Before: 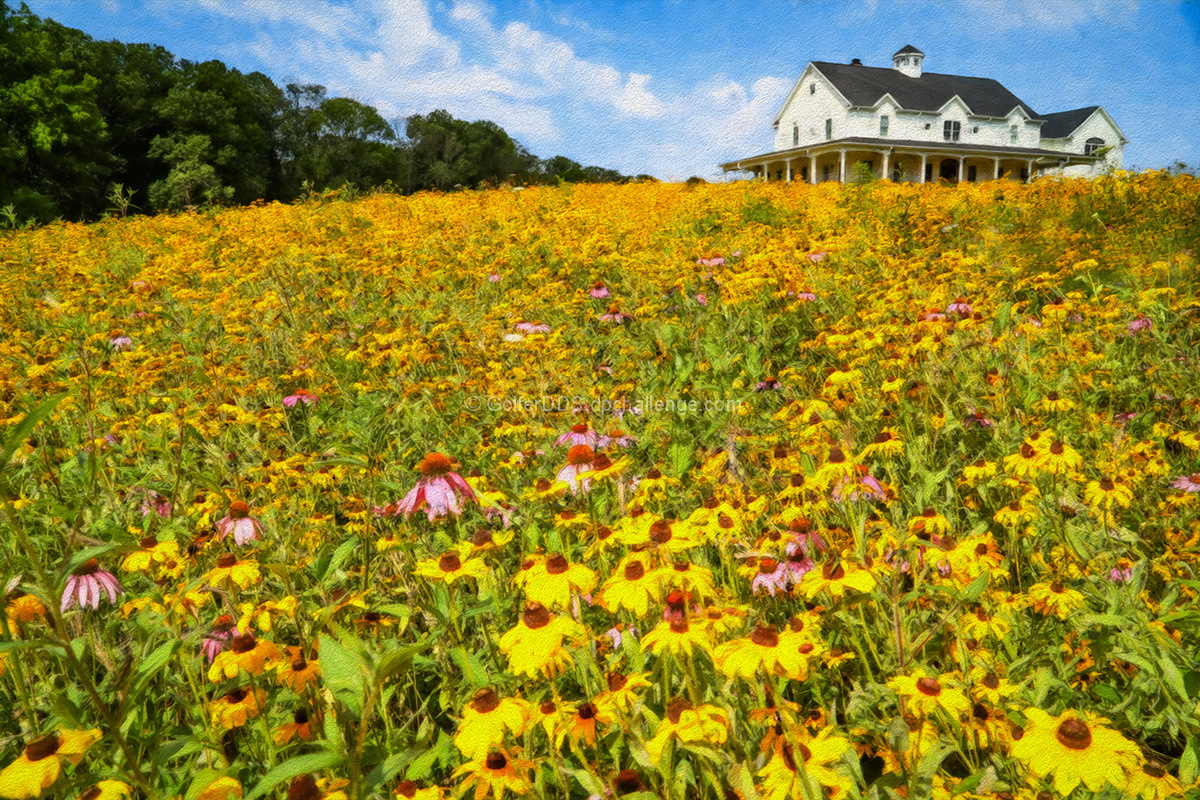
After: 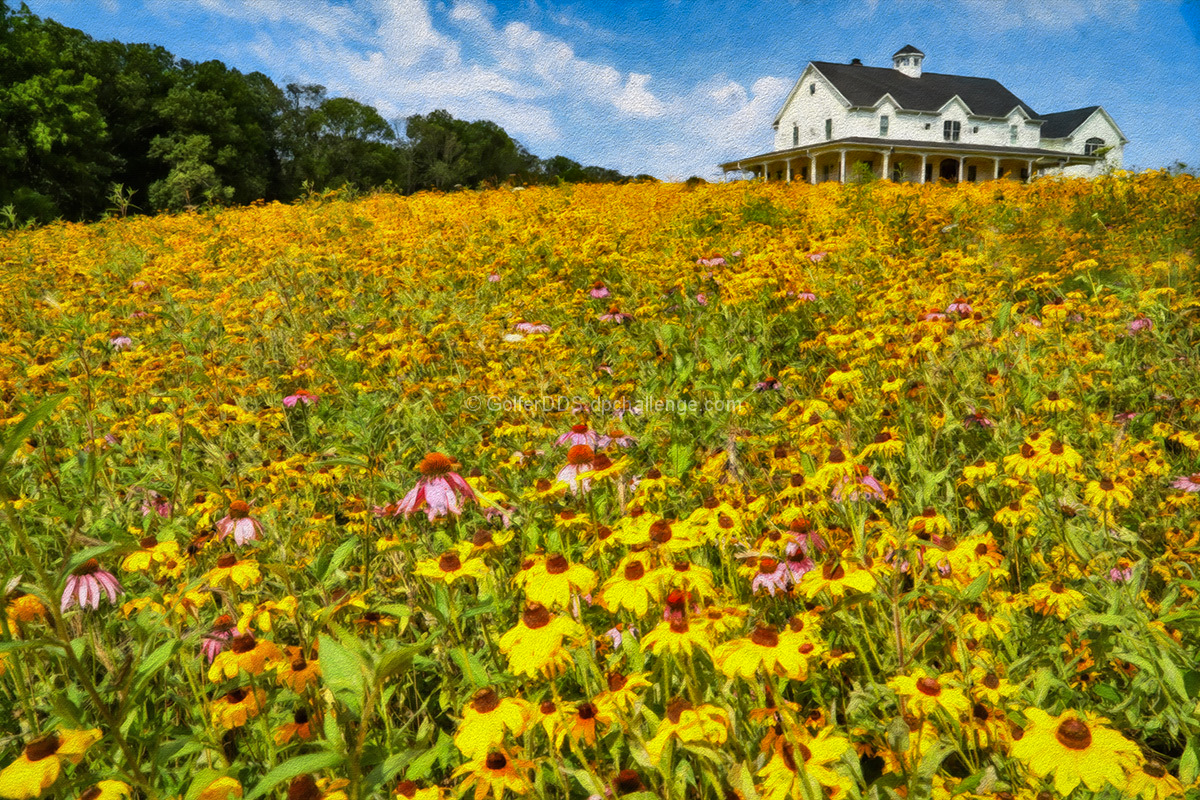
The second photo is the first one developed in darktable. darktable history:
shadows and highlights: shadows 20.81, highlights -81.42, soften with gaussian
exposure: compensate highlight preservation false
